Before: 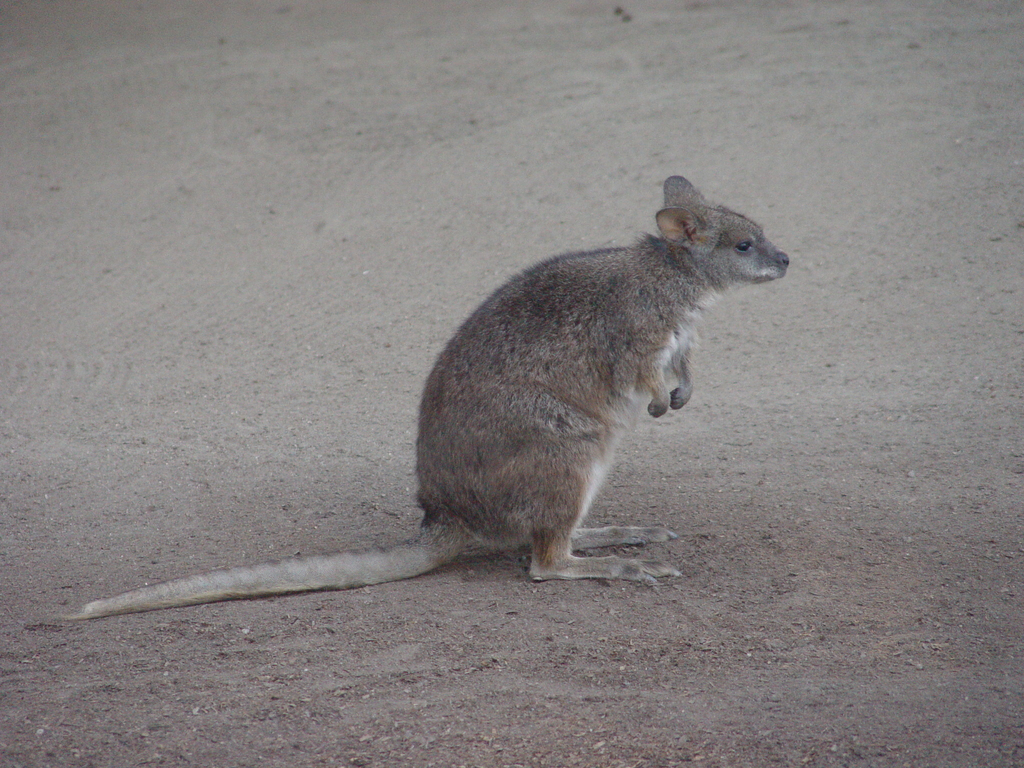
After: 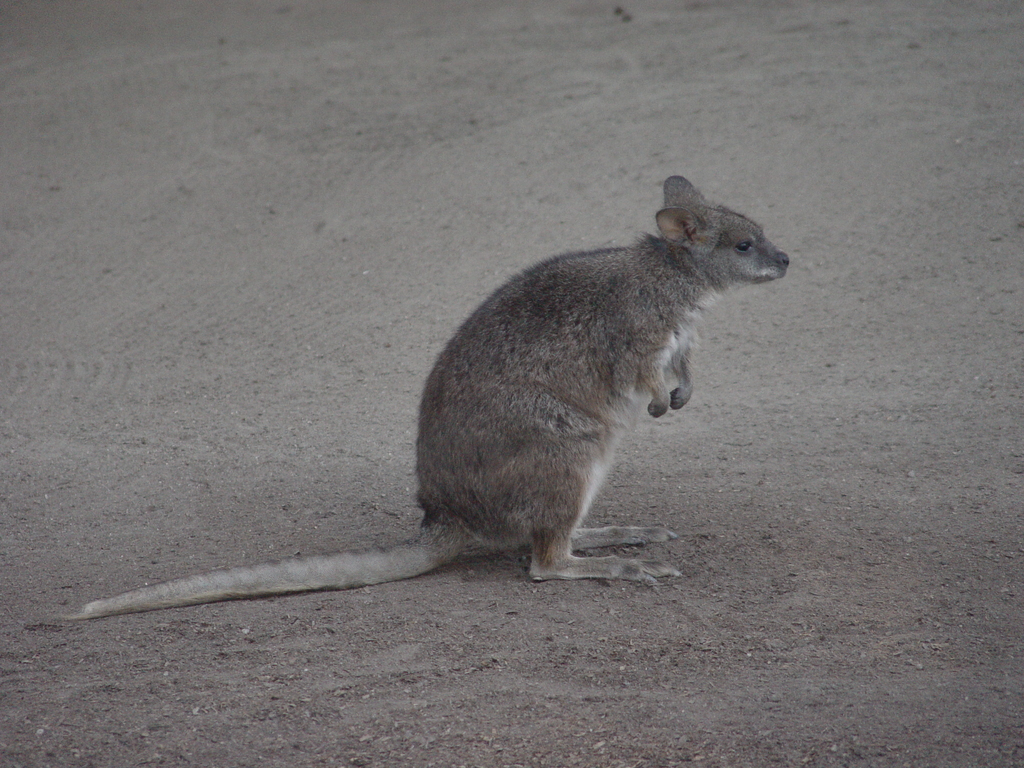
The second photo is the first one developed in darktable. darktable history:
contrast brightness saturation: contrast 0.096, saturation -0.287
shadows and highlights: shadows 79.55, white point adjustment -9.08, highlights -61.38, soften with gaussian
